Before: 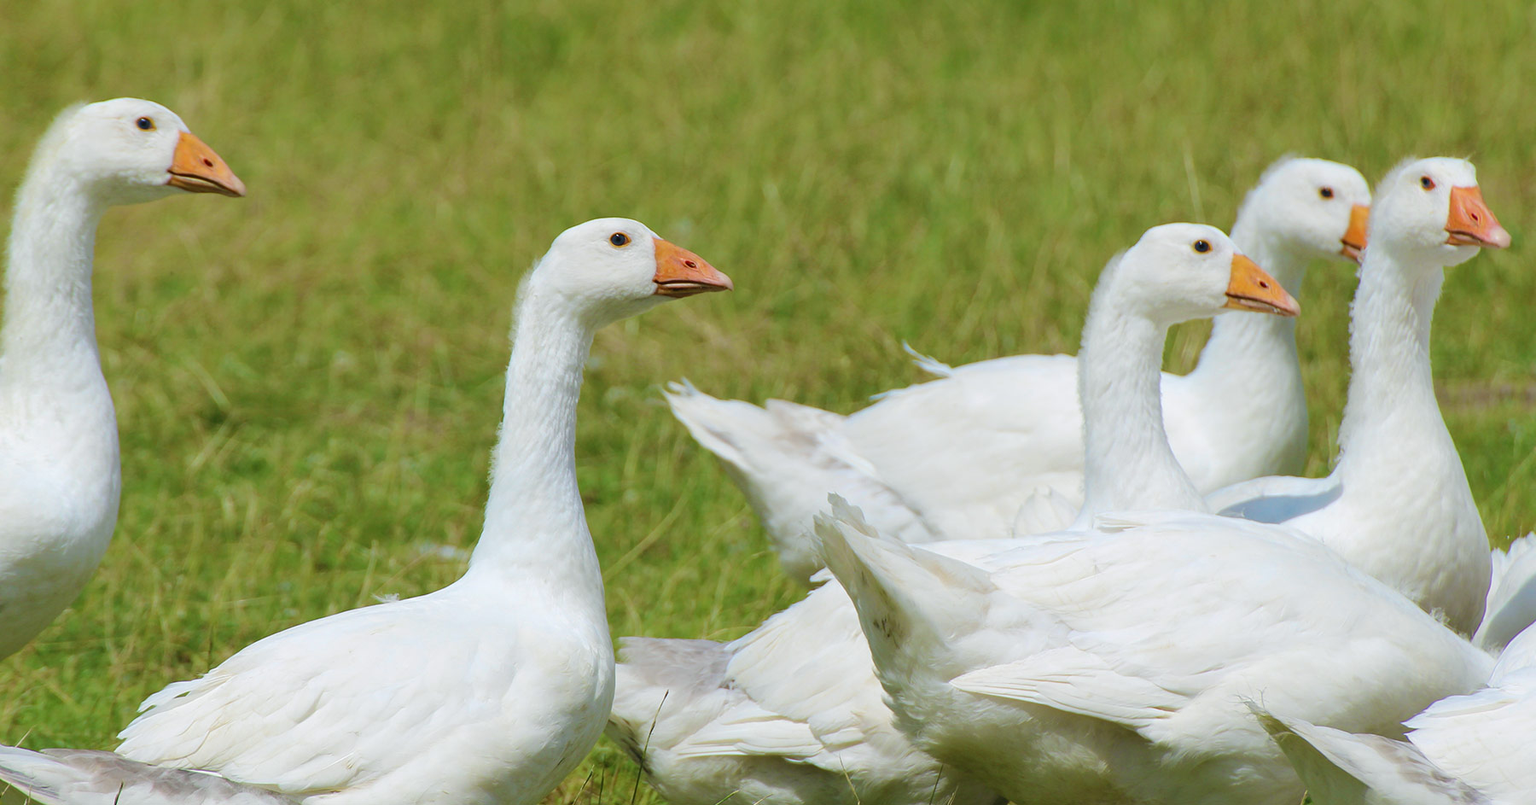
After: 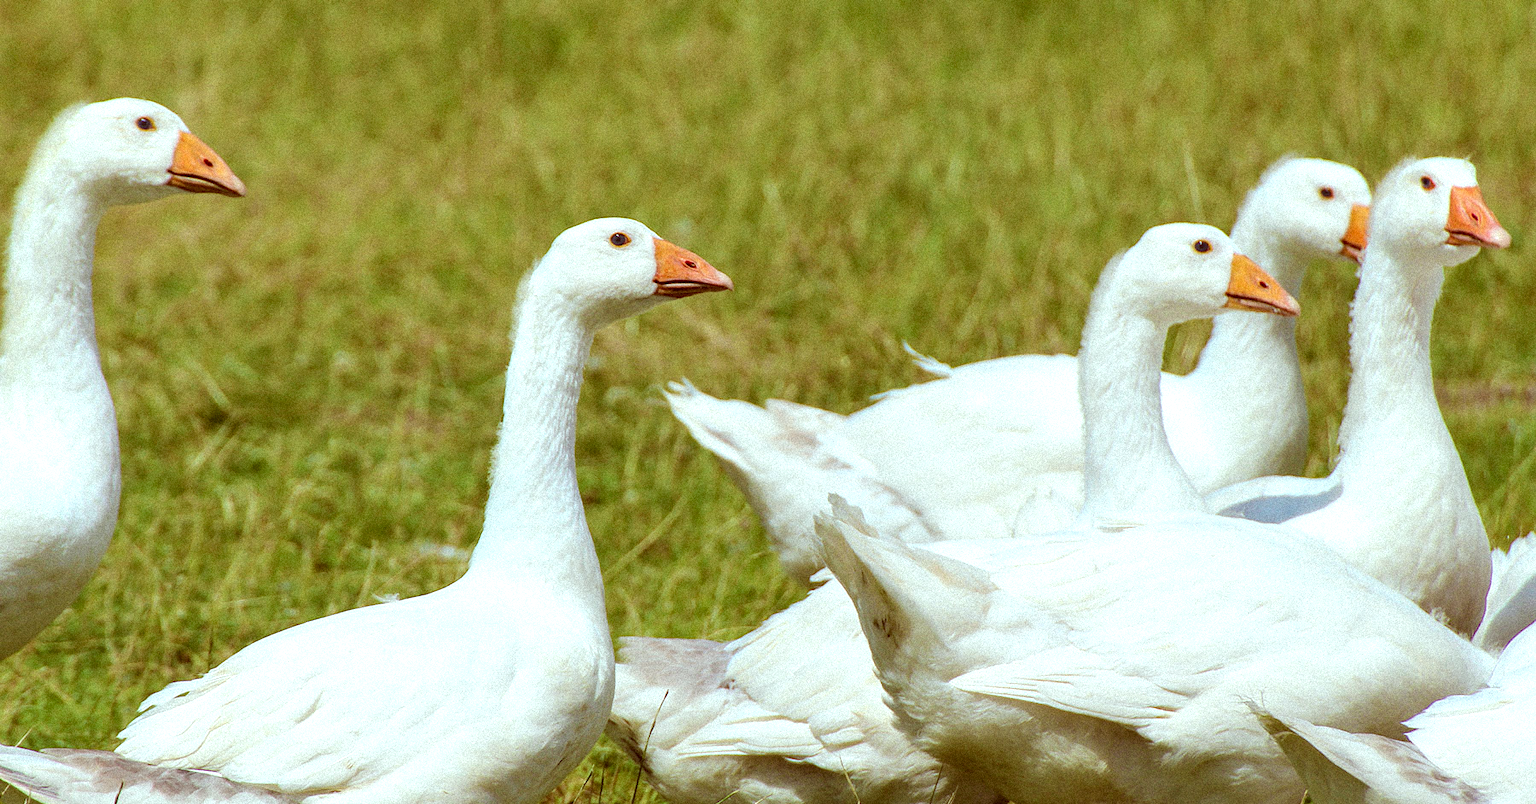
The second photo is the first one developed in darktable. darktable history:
tone equalizer: -8 EV -0.417 EV, -7 EV -0.389 EV, -6 EV -0.333 EV, -5 EV -0.222 EV, -3 EV 0.222 EV, -2 EV 0.333 EV, -1 EV 0.389 EV, +0 EV 0.417 EV, edges refinement/feathering 500, mask exposure compensation -1.57 EV, preserve details no
grain: strength 35%, mid-tones bias 0%
color correction: highlights a* -7.23, highlights b* -0.161, shadows a* 20.08, shadows b* 11.73
local contrast: detail 130%
